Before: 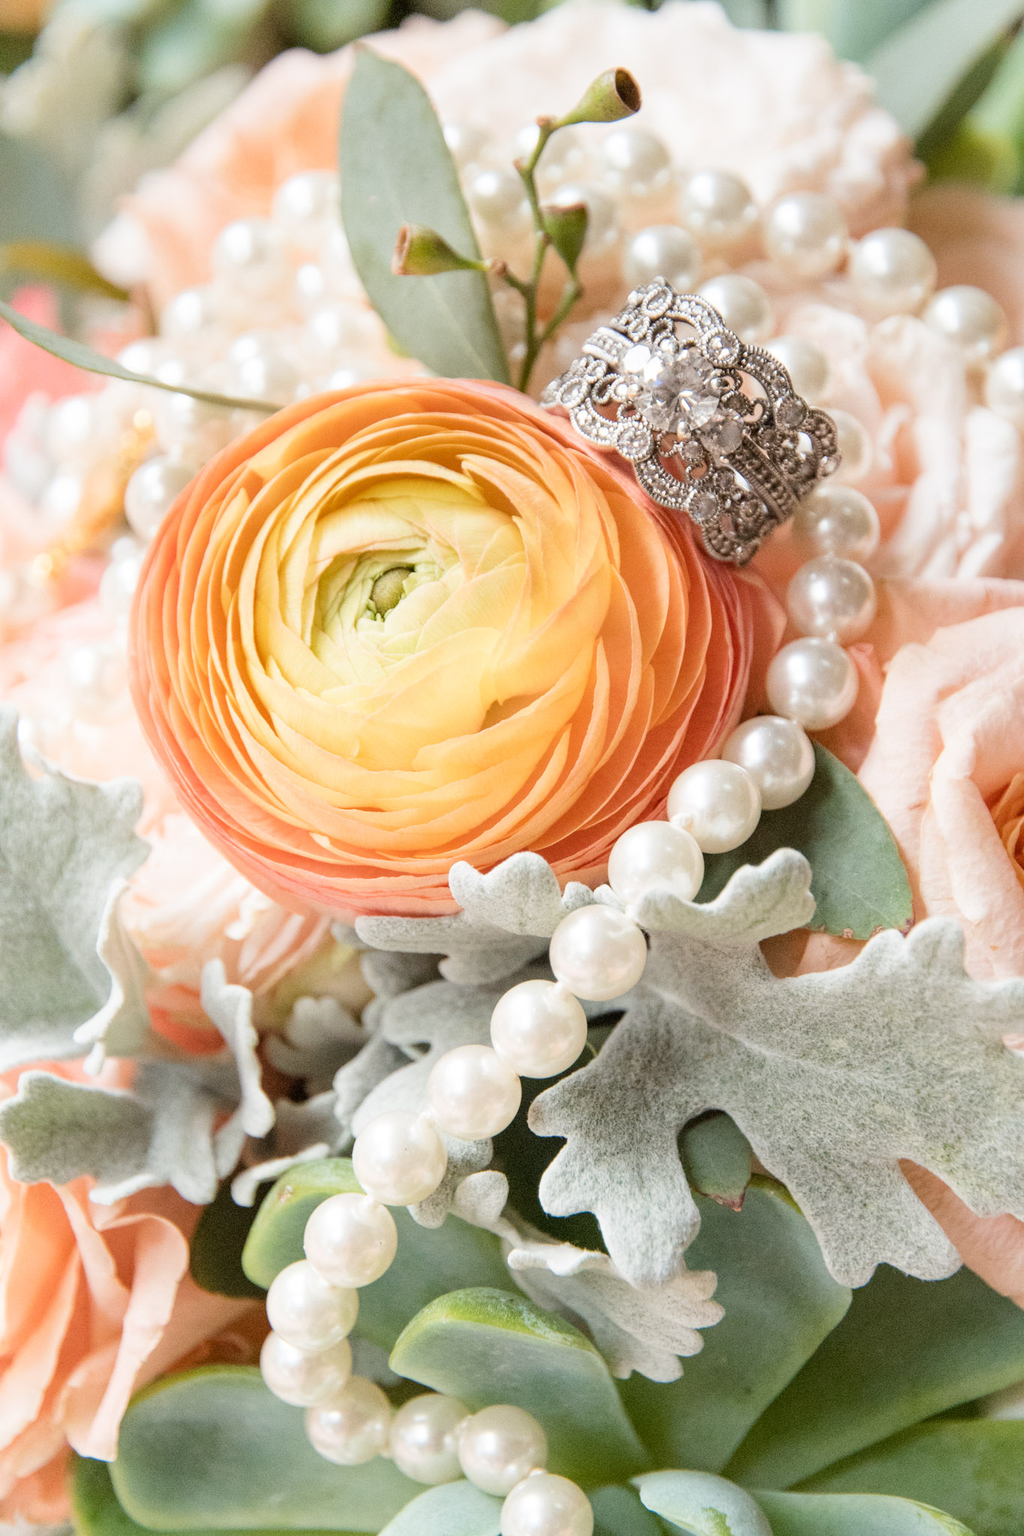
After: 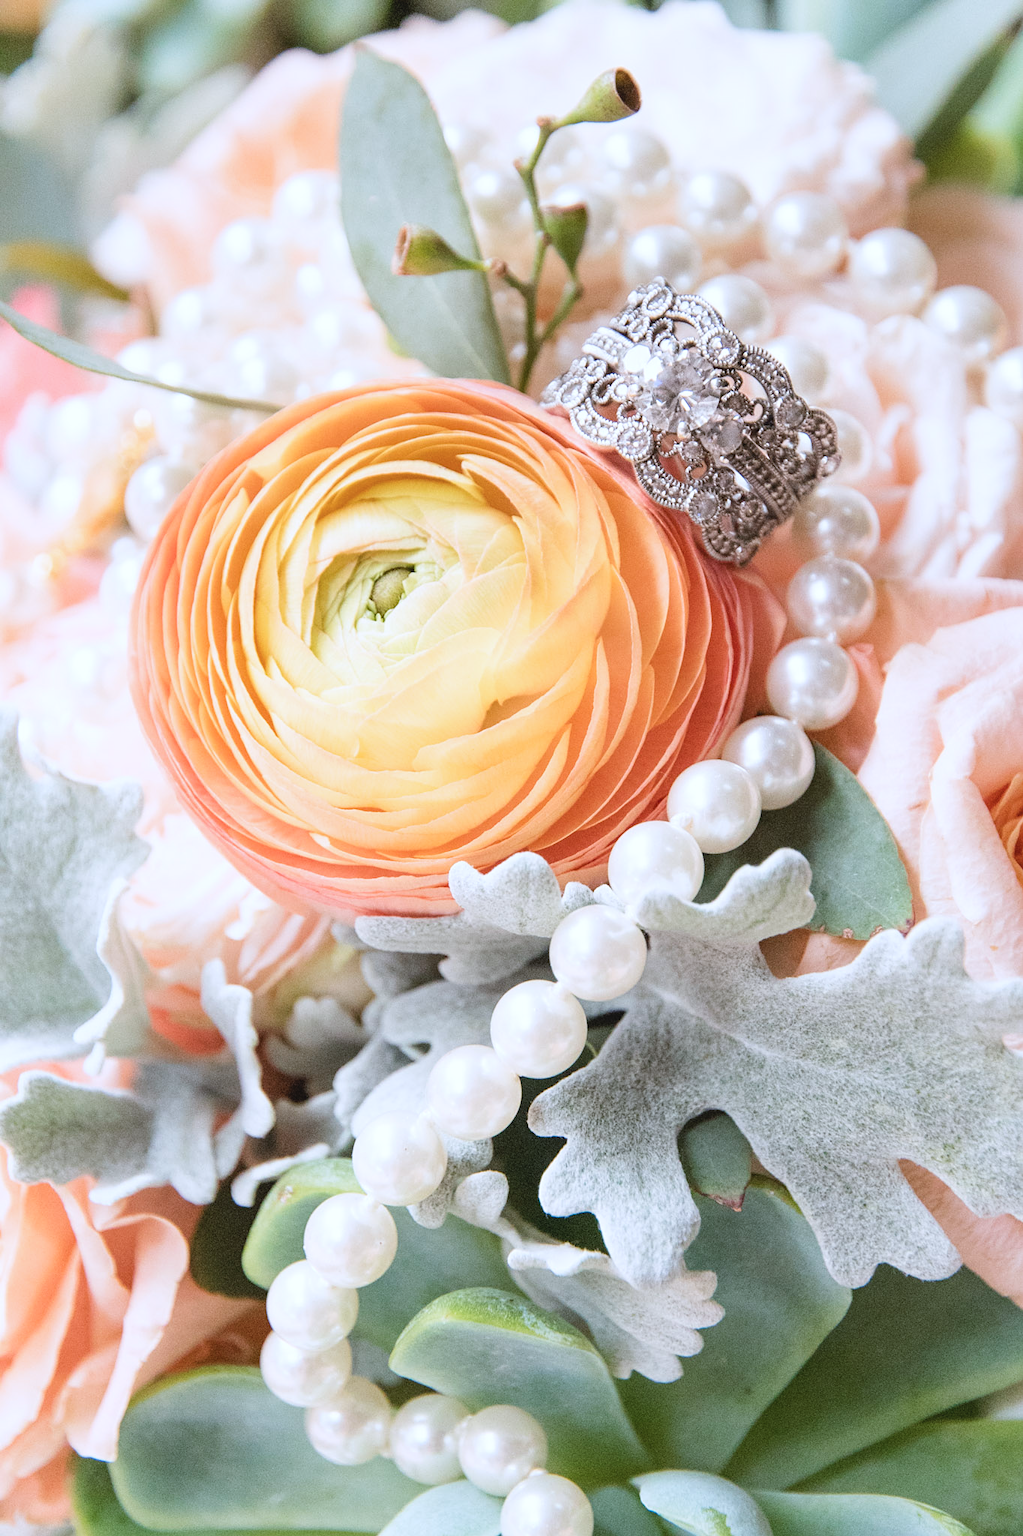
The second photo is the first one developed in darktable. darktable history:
sharpen: amount 0.217
color calibration: illuminant as shot in camera, x 0.37, y 0.382, temperature 4319.39 K
tone curve: curves: ch0 [(0, 0.046) (0.04, 0.074) (0.831, 0.861) (1, 1)]; ch1 [(0, 0) (0.146, 0.159) (0.338, 0.365) (0.417, 0.455) (0.489, 0.486) (0.504, 0.502) (0.529, 0.537) (0.563, 0.567) (1, 1)]; ch2 [(0, 0) (0.307, 0.298) (0.388, 0.375) (0.443, 0.456) (0.485, 0.492) (0.544, 0.525) (1, 1)], preserve colors none
